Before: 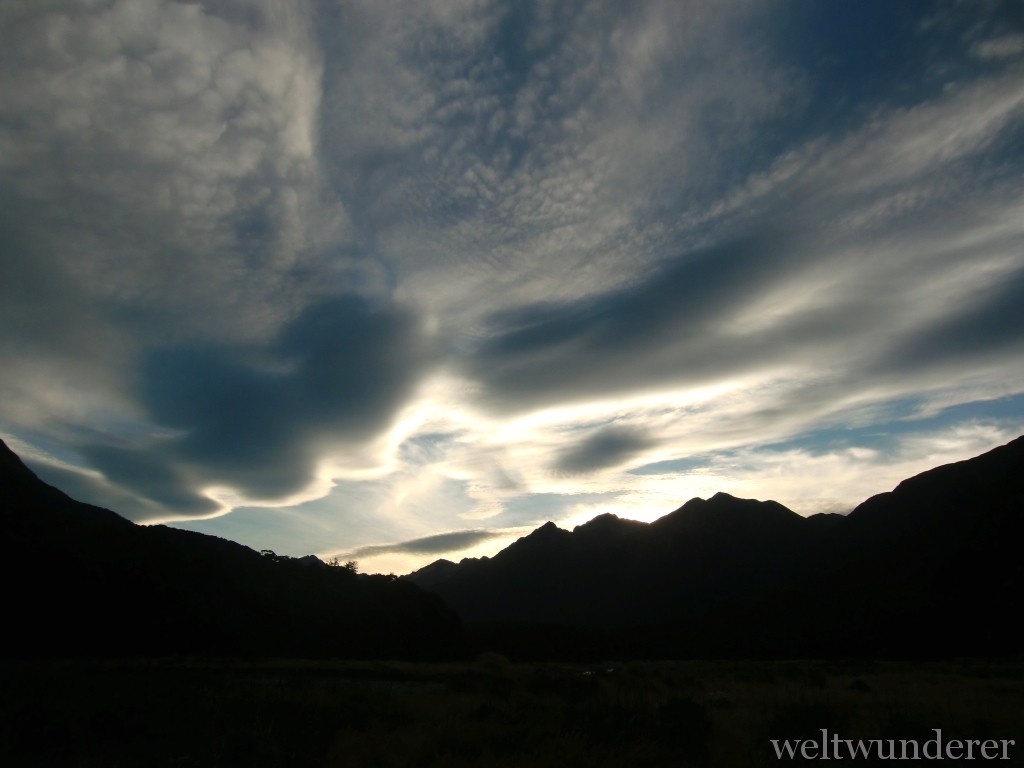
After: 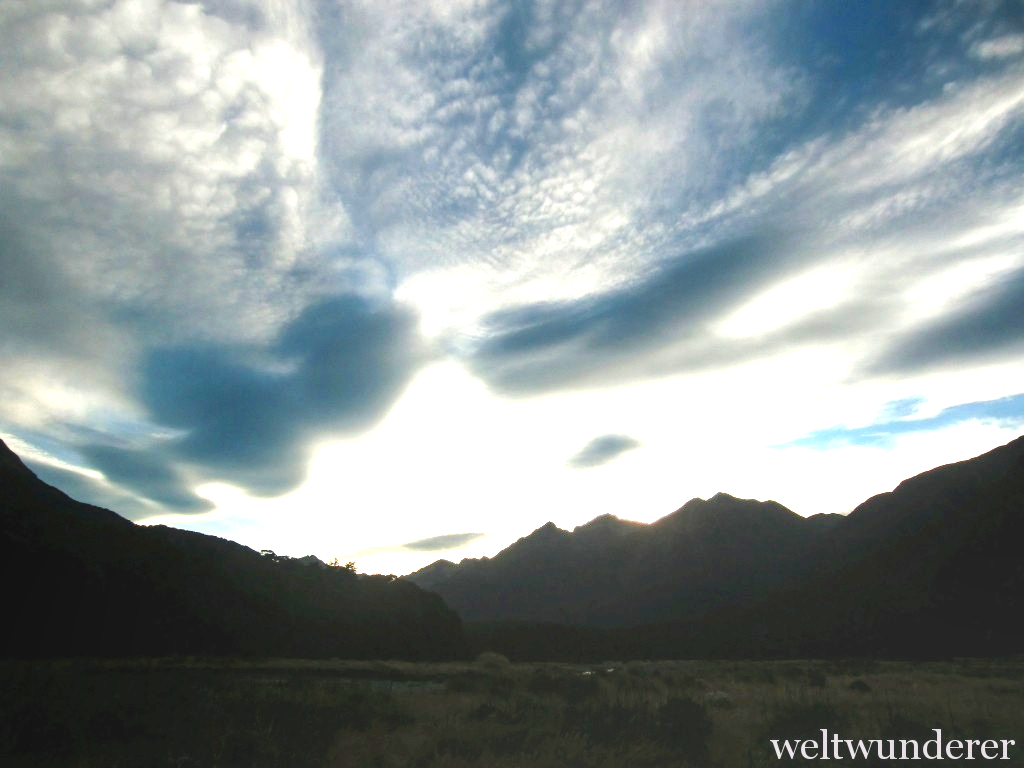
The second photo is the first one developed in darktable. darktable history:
exposure: black level correction 0, exposure 1.2 EV, compensate exposure bias true, compensate highlight preservation false
levels: levels [0, 0.394, 0.787]
local contrast: on, module defaults
